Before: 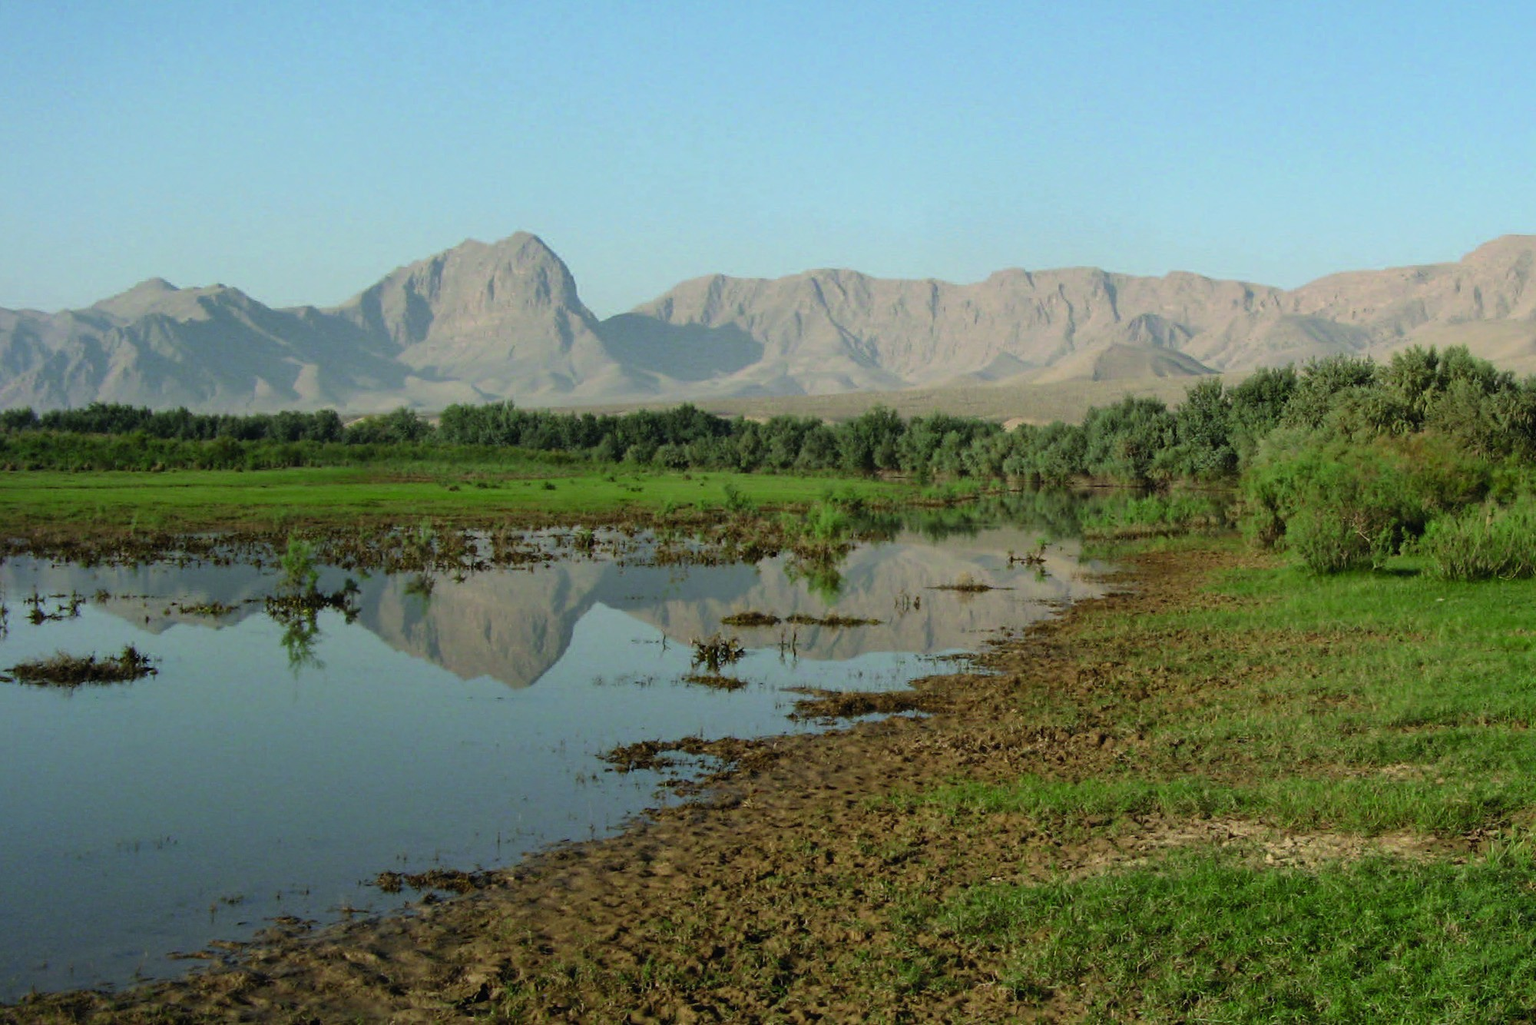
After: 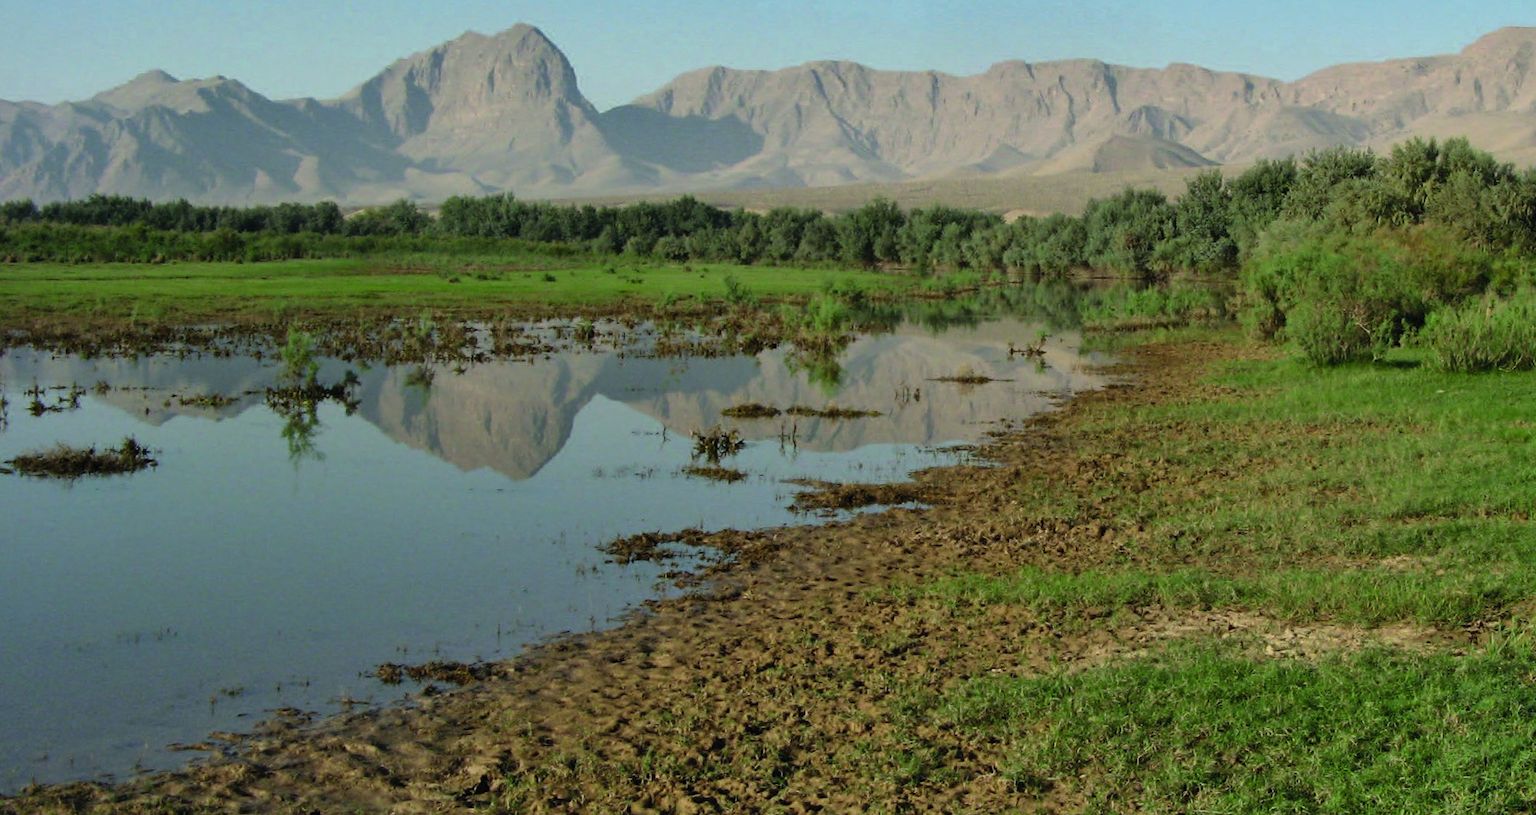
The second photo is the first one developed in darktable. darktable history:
tone equalizer: on, module defaults
shadows and highlights: soften with gaussian
crop and rotate: top 20.328%
